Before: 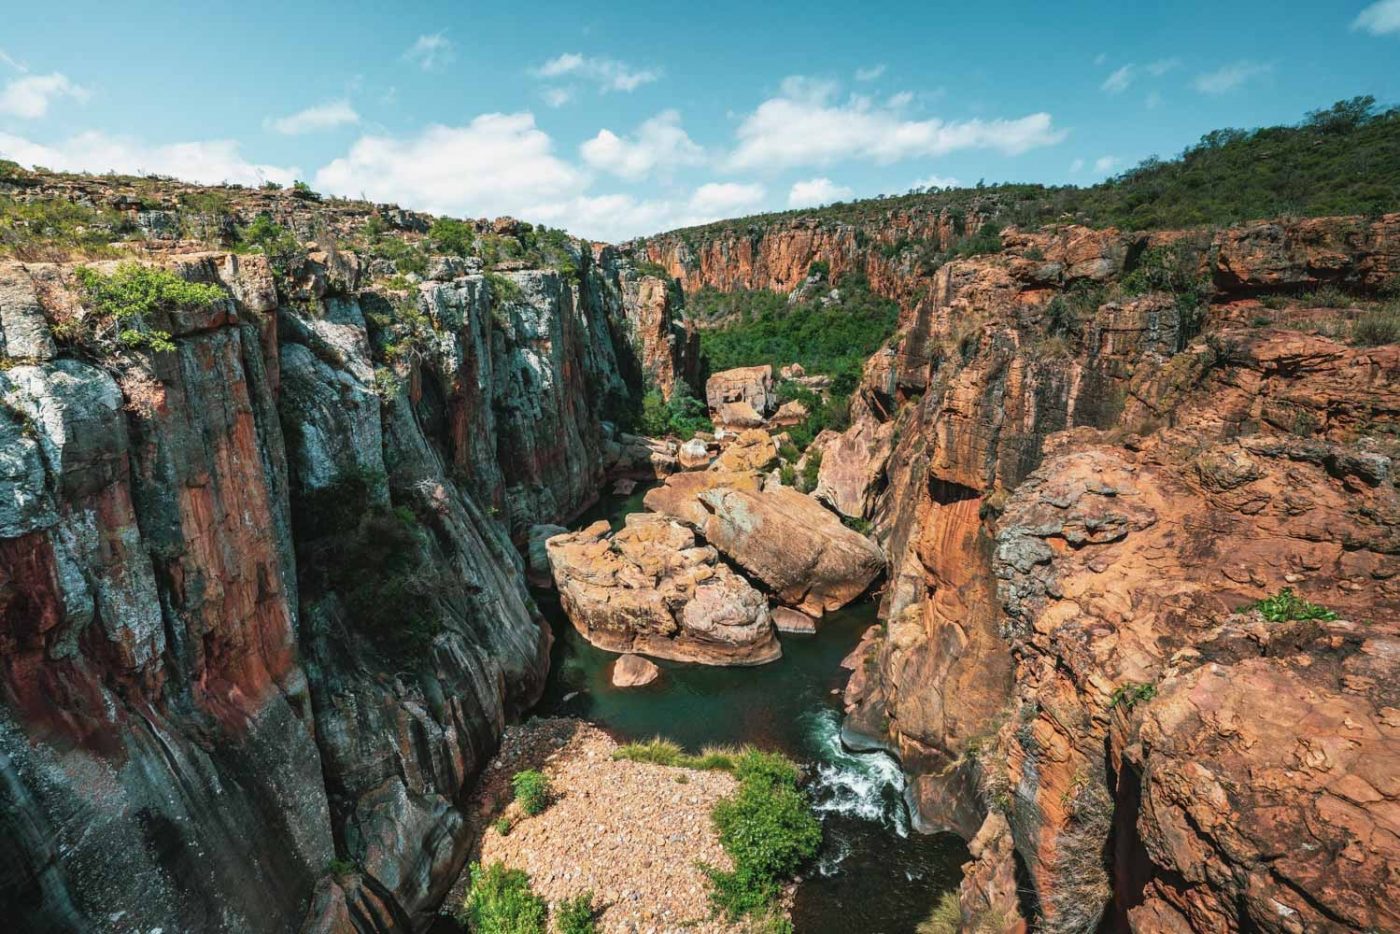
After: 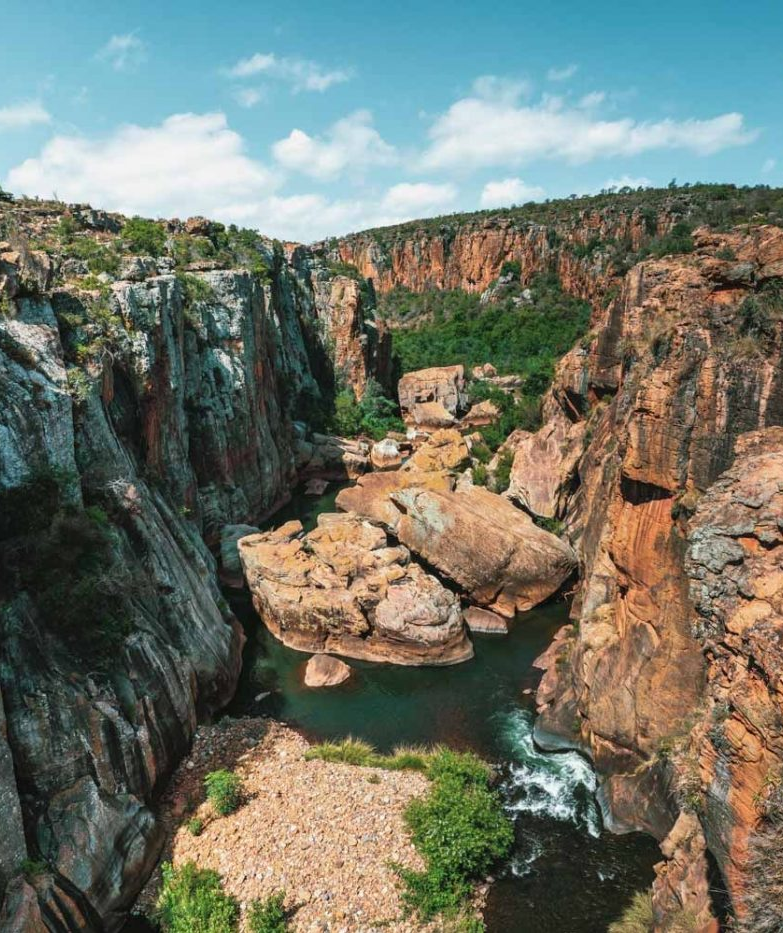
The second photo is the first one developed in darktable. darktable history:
crop: left 22.021%, right 22.026%, bottom 0.005%
tone equalizer: on, module defaults
